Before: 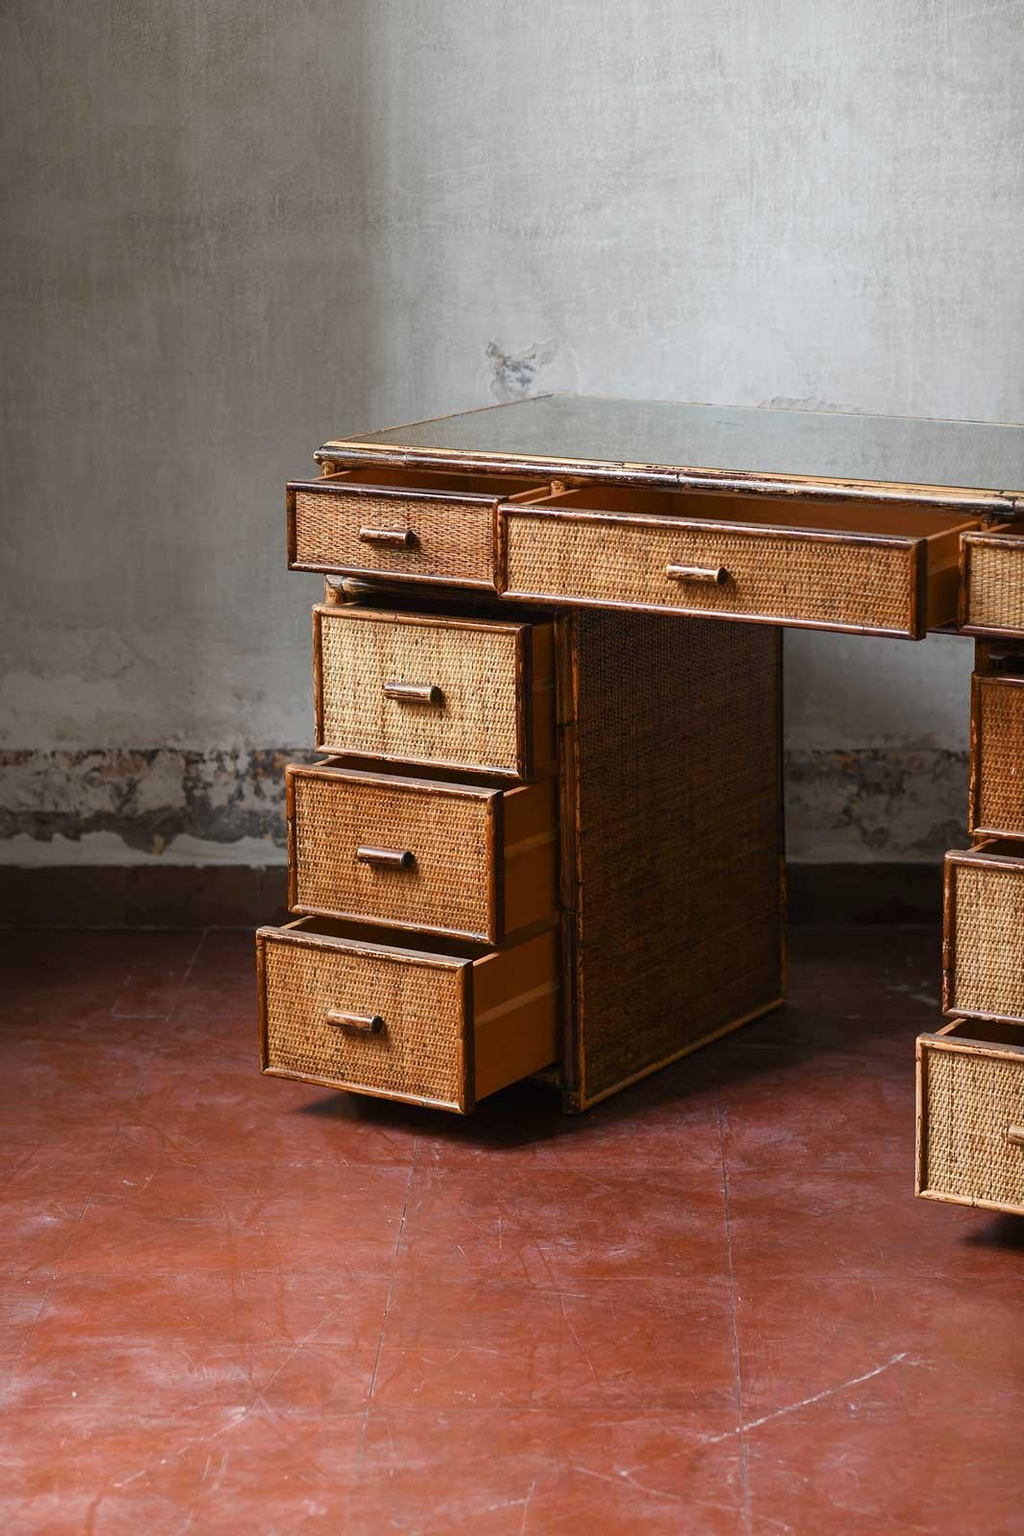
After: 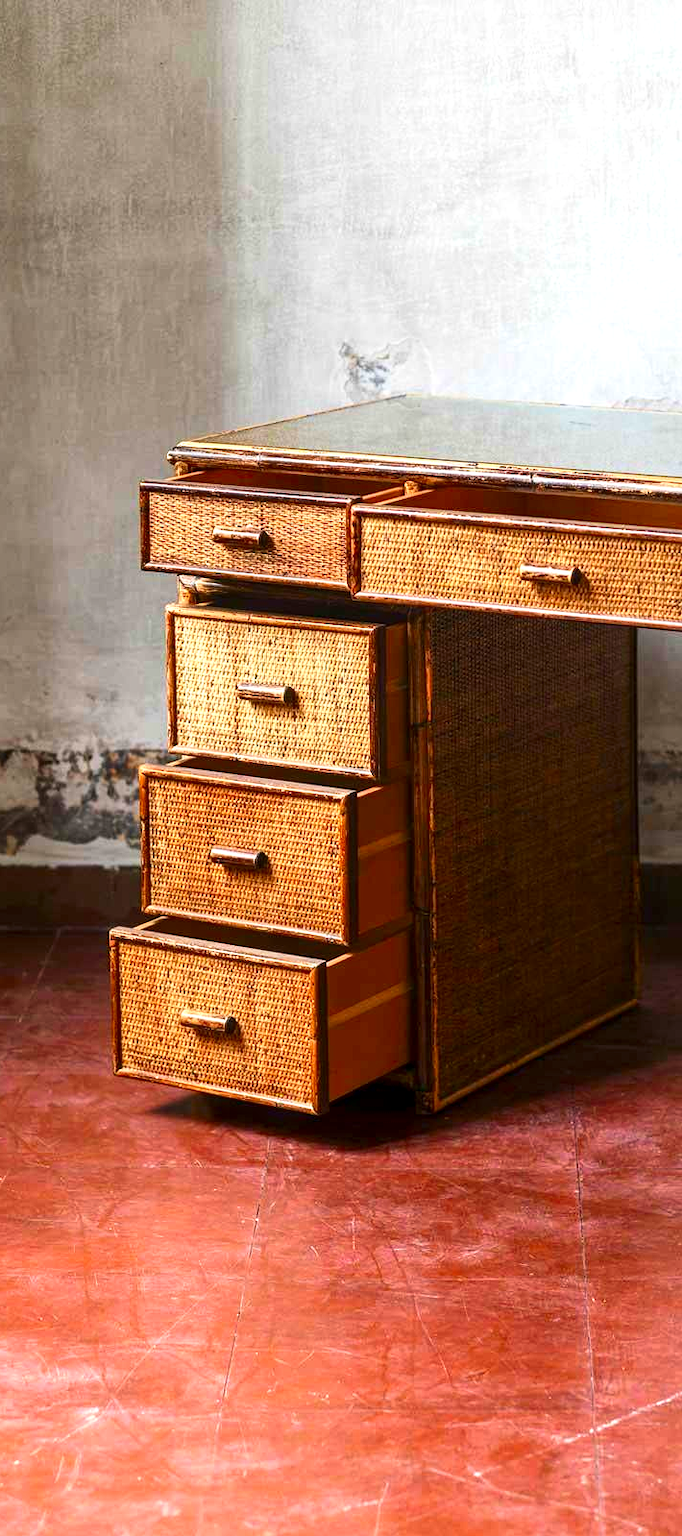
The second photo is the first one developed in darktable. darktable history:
local contrast: detail 130%
velvia: strength 17.64%
crop and rotate: left 14.349%, right 18.955%
exposure: black level correction 0, exposure 0.698 EV, compensate exposure bias true, compensate highlight preservation false
contrast brightness saturation: contrast 0.165, saturation 0.334
